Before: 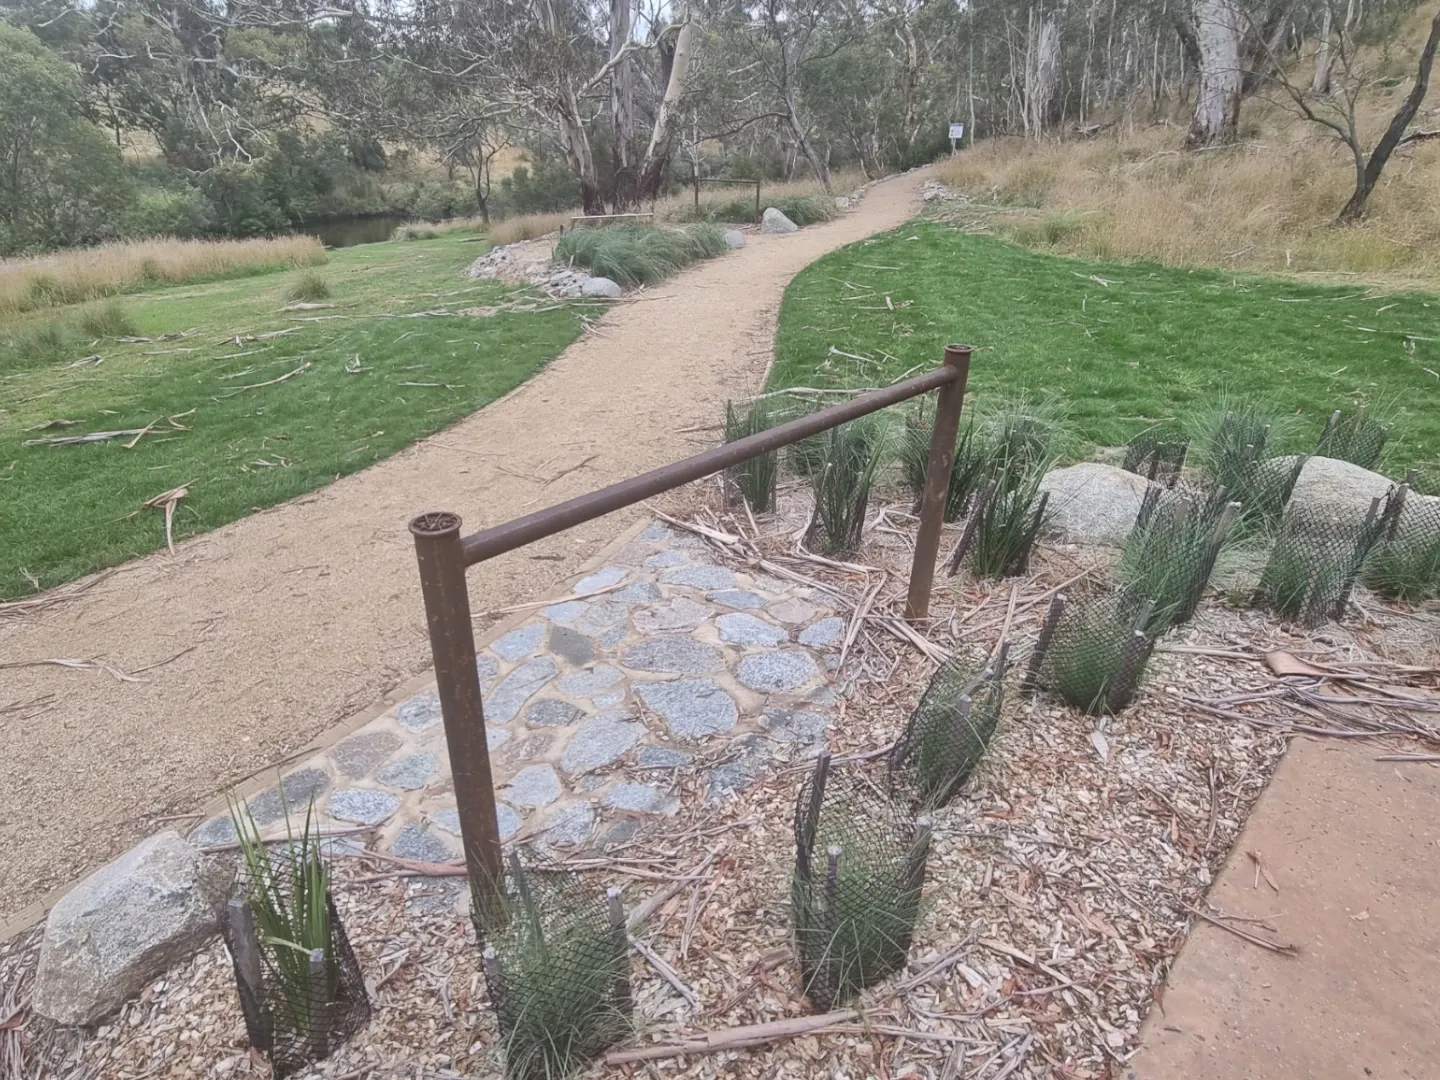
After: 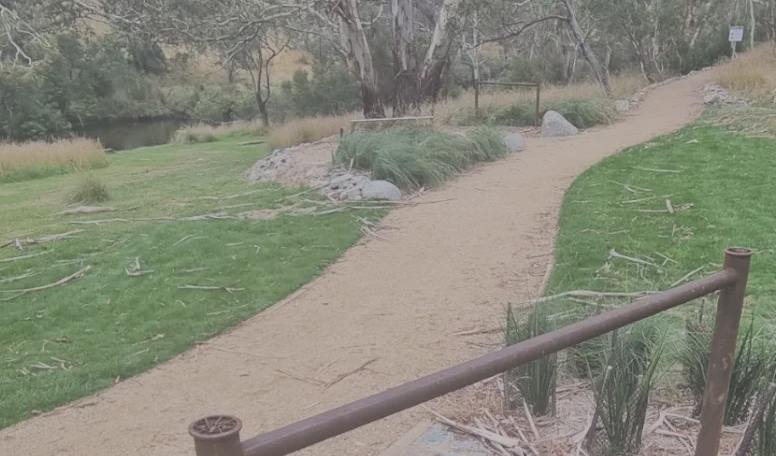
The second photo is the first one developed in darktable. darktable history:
contrast brightness saturation: contrast -0.28
exposure: black level correction -0.028, compensate highlight preservation false
filmic rgb: black relative exposure -5 EV, hardness 2.88, contrast 1.2
crop: left 15.306%, top 9.065%, right 30.789%, bottom 48.638%
